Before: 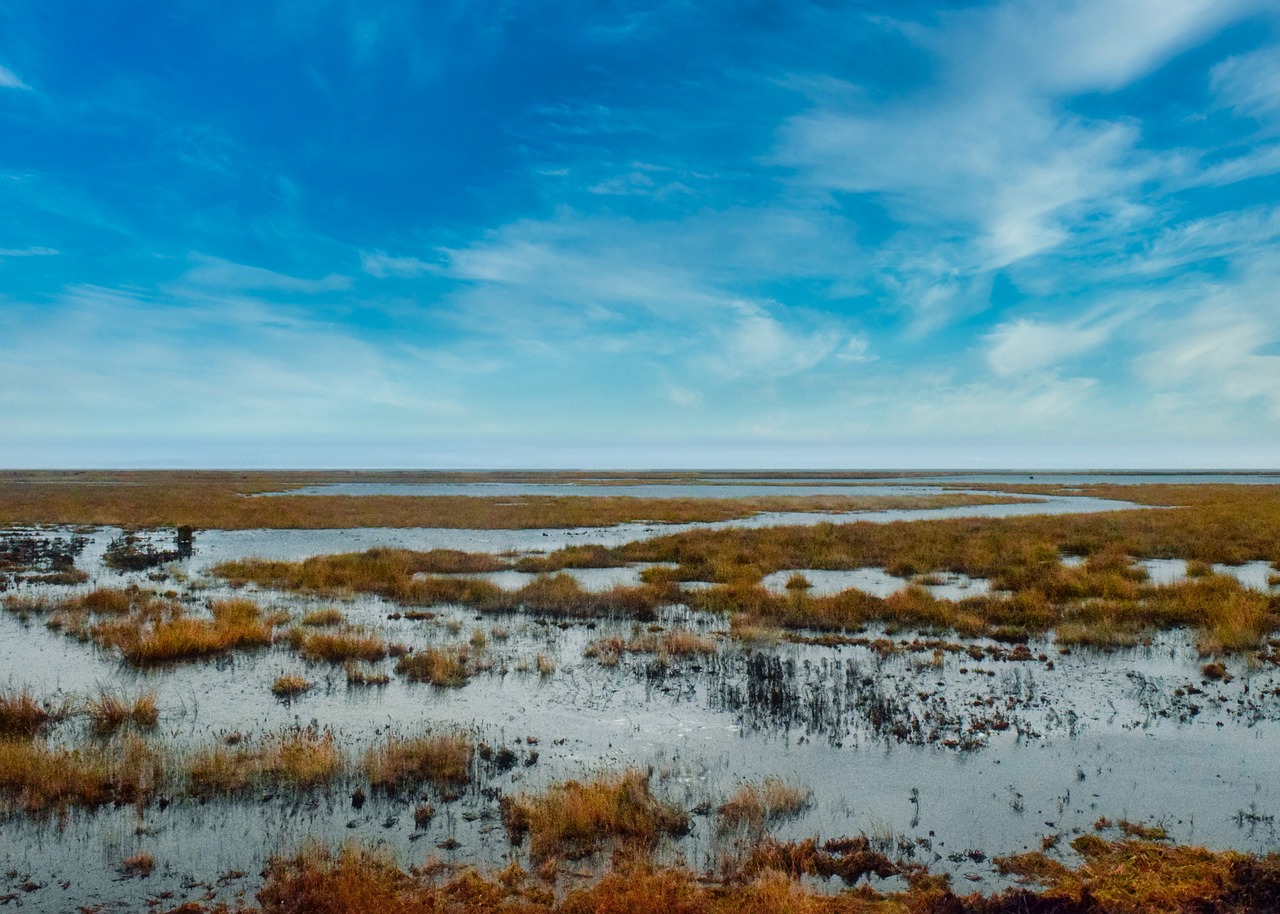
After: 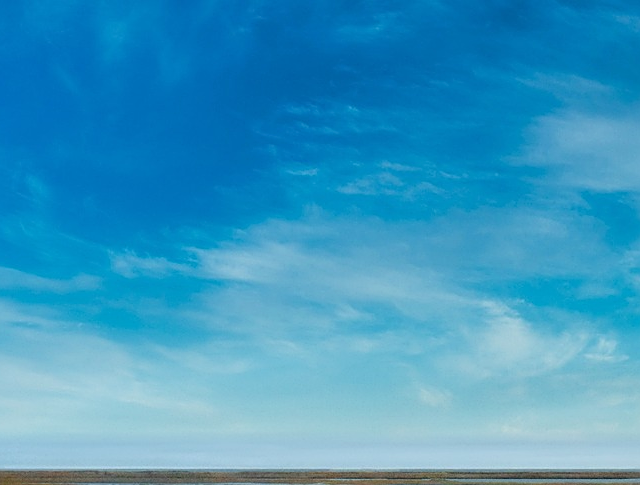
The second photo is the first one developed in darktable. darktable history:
sharpen: on, module defaults
crop: left 19.662%, right 30.286%, bottom 46.846%
exposure: exposure 0.027 EV, compensate highlight preservation false
